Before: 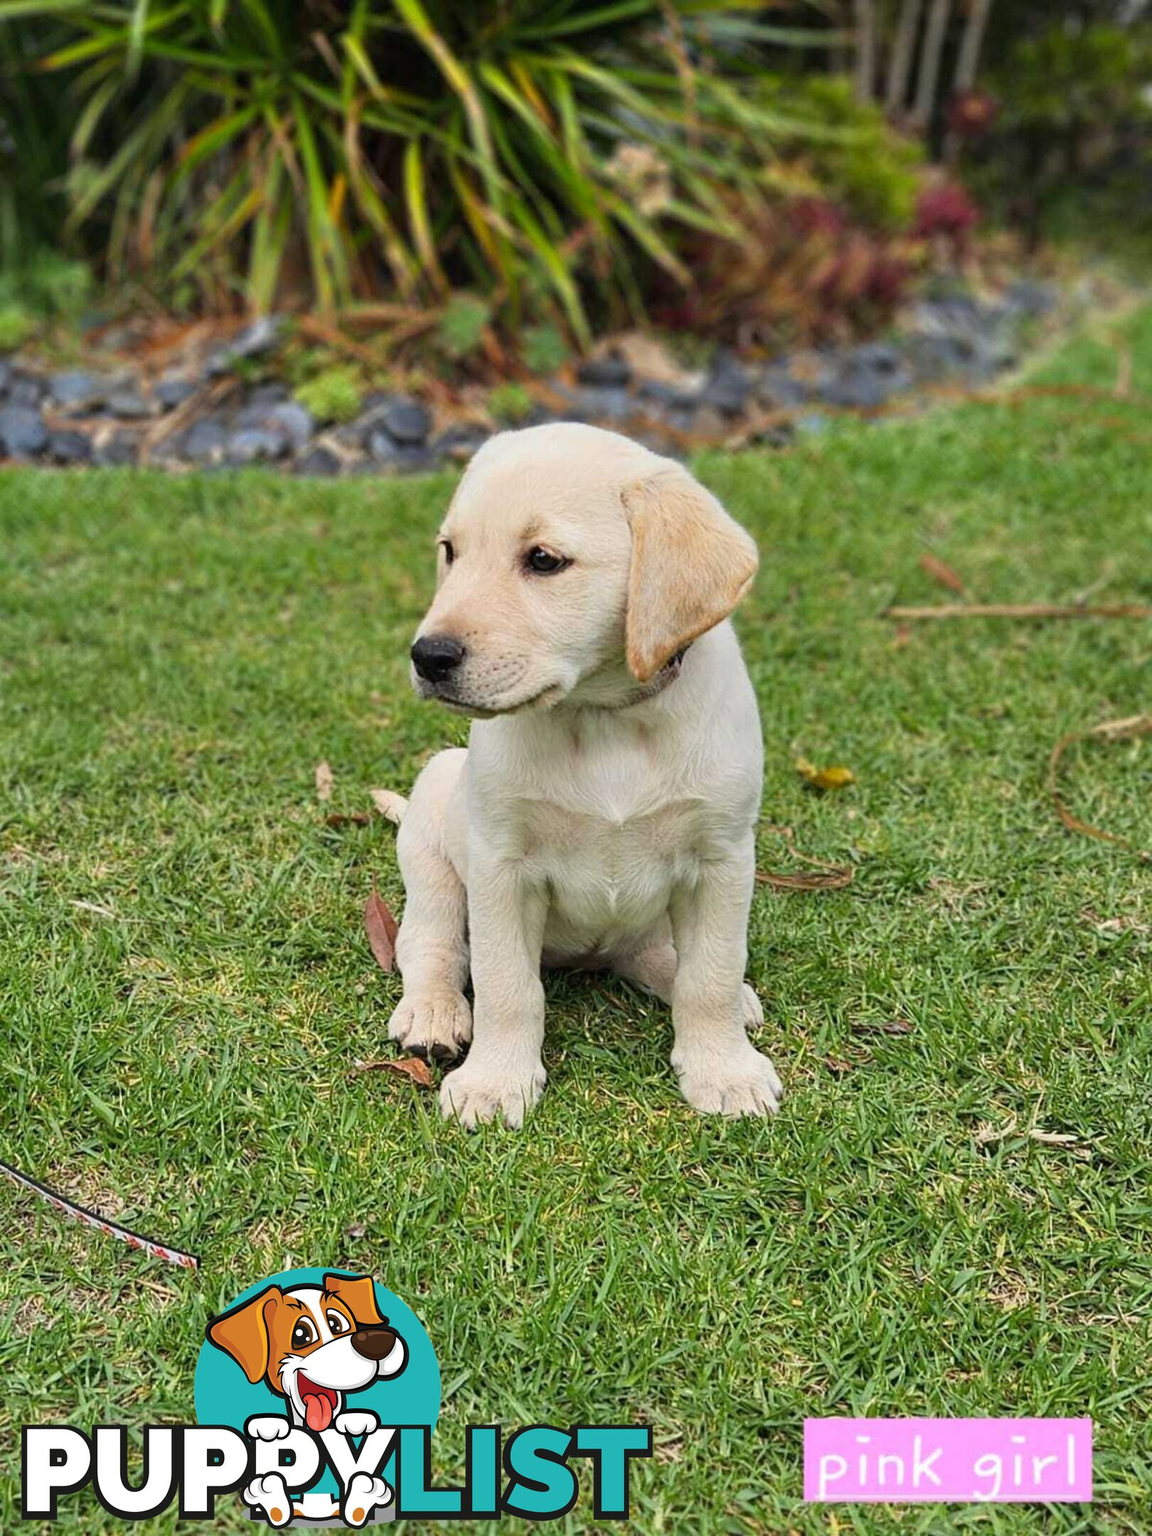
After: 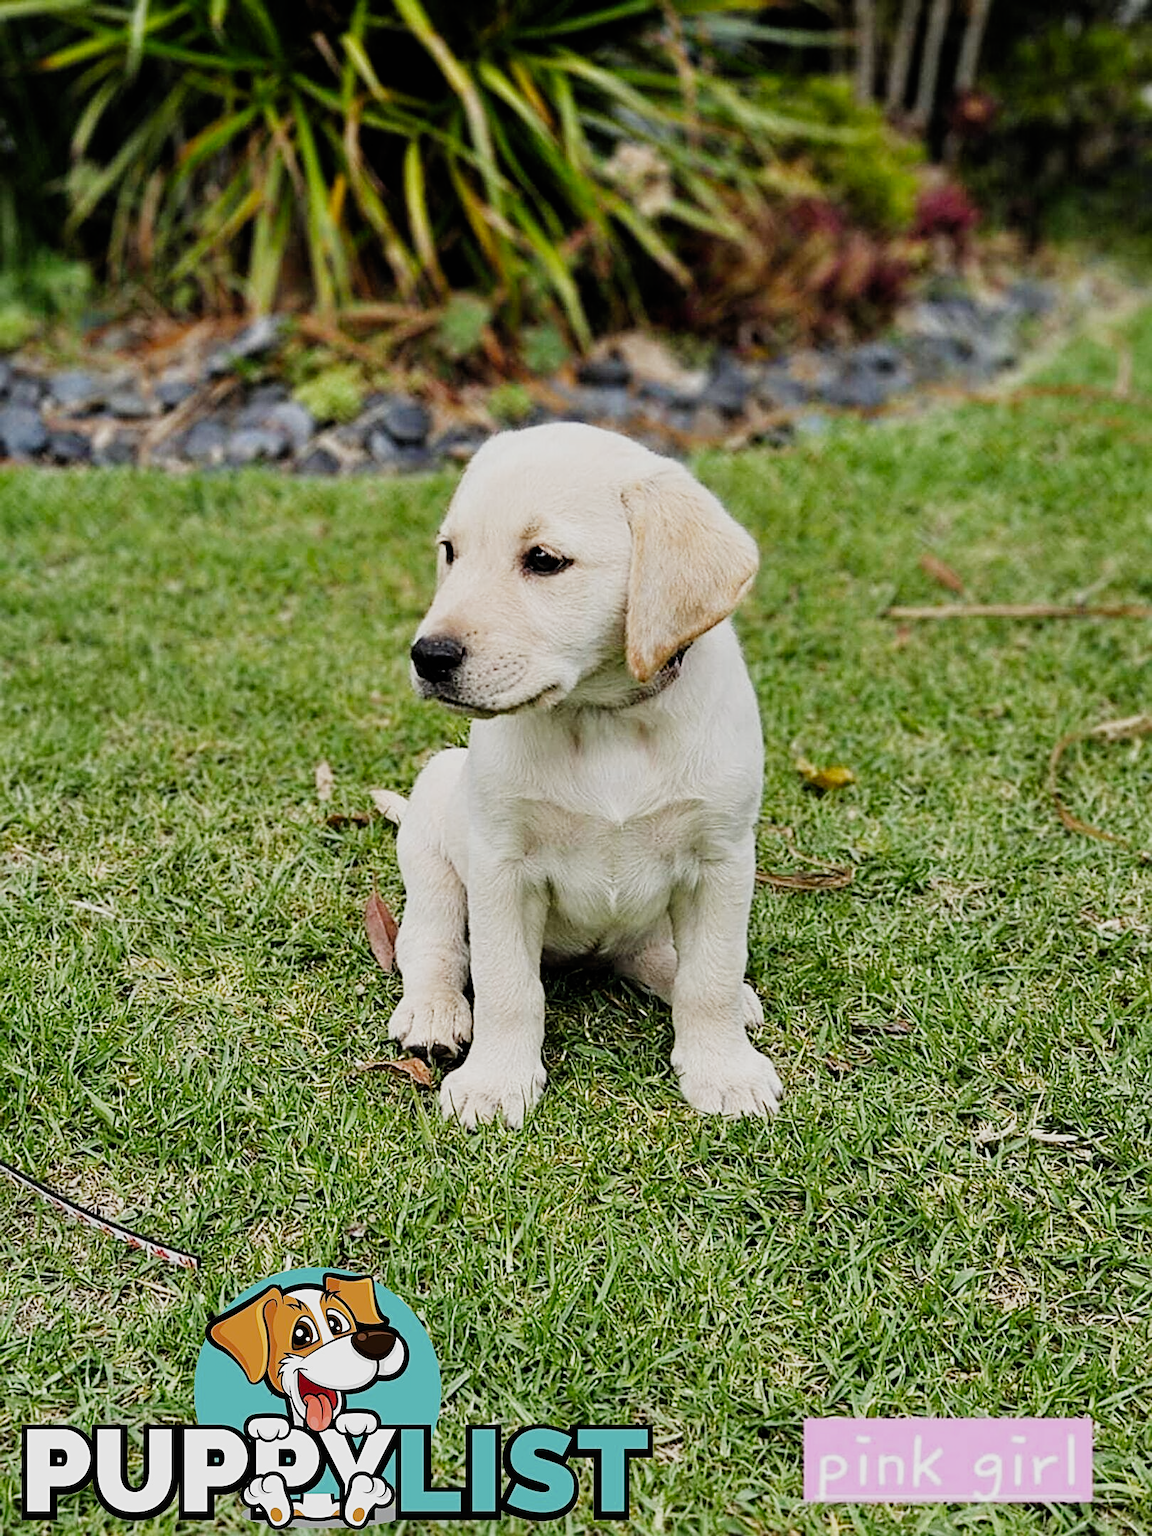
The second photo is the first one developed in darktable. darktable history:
sharpen: on, module defaults
filmic rgb: black relative exposure -5.1 EV, white relative exposure 3.99 EV, threshold 2.98 EV, hardness 2.88, contrast 1.299, highlights saturation mix -11.16%, preserve chrominance no, color science v5 (2021), enable highlight reconstruction true
exposure: black level correction -0.005, exposure 0.053 EV, compensate highlight preservation false
